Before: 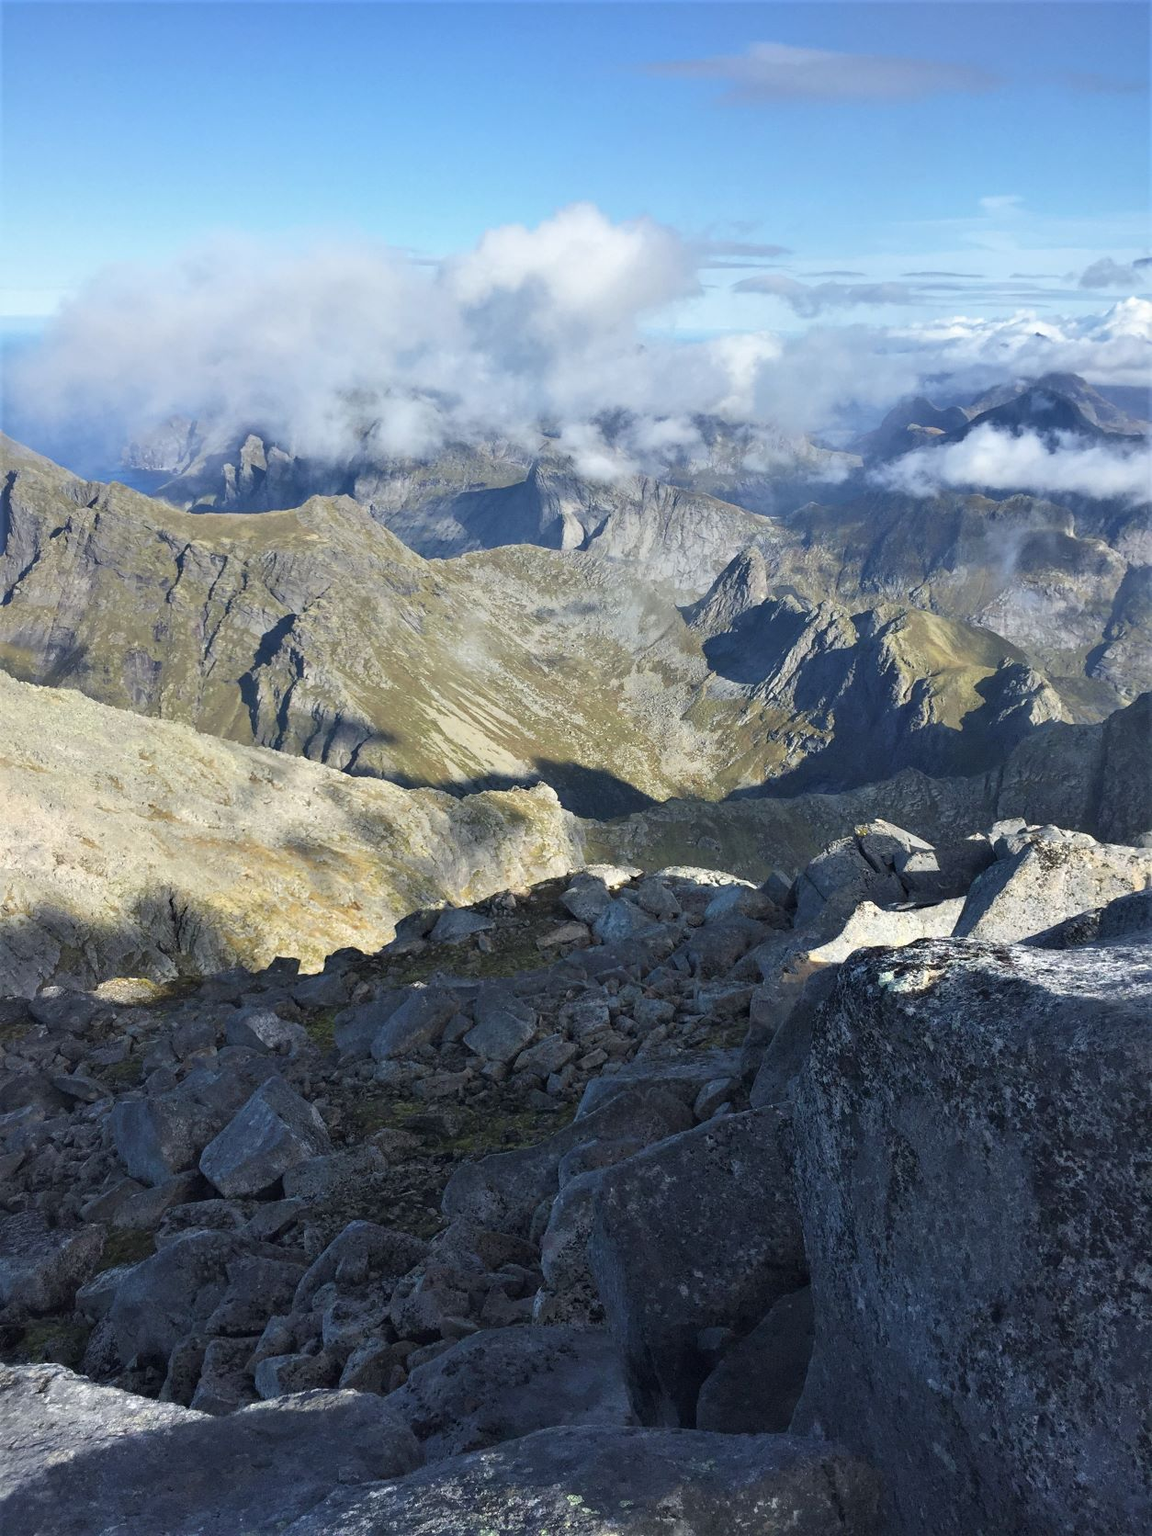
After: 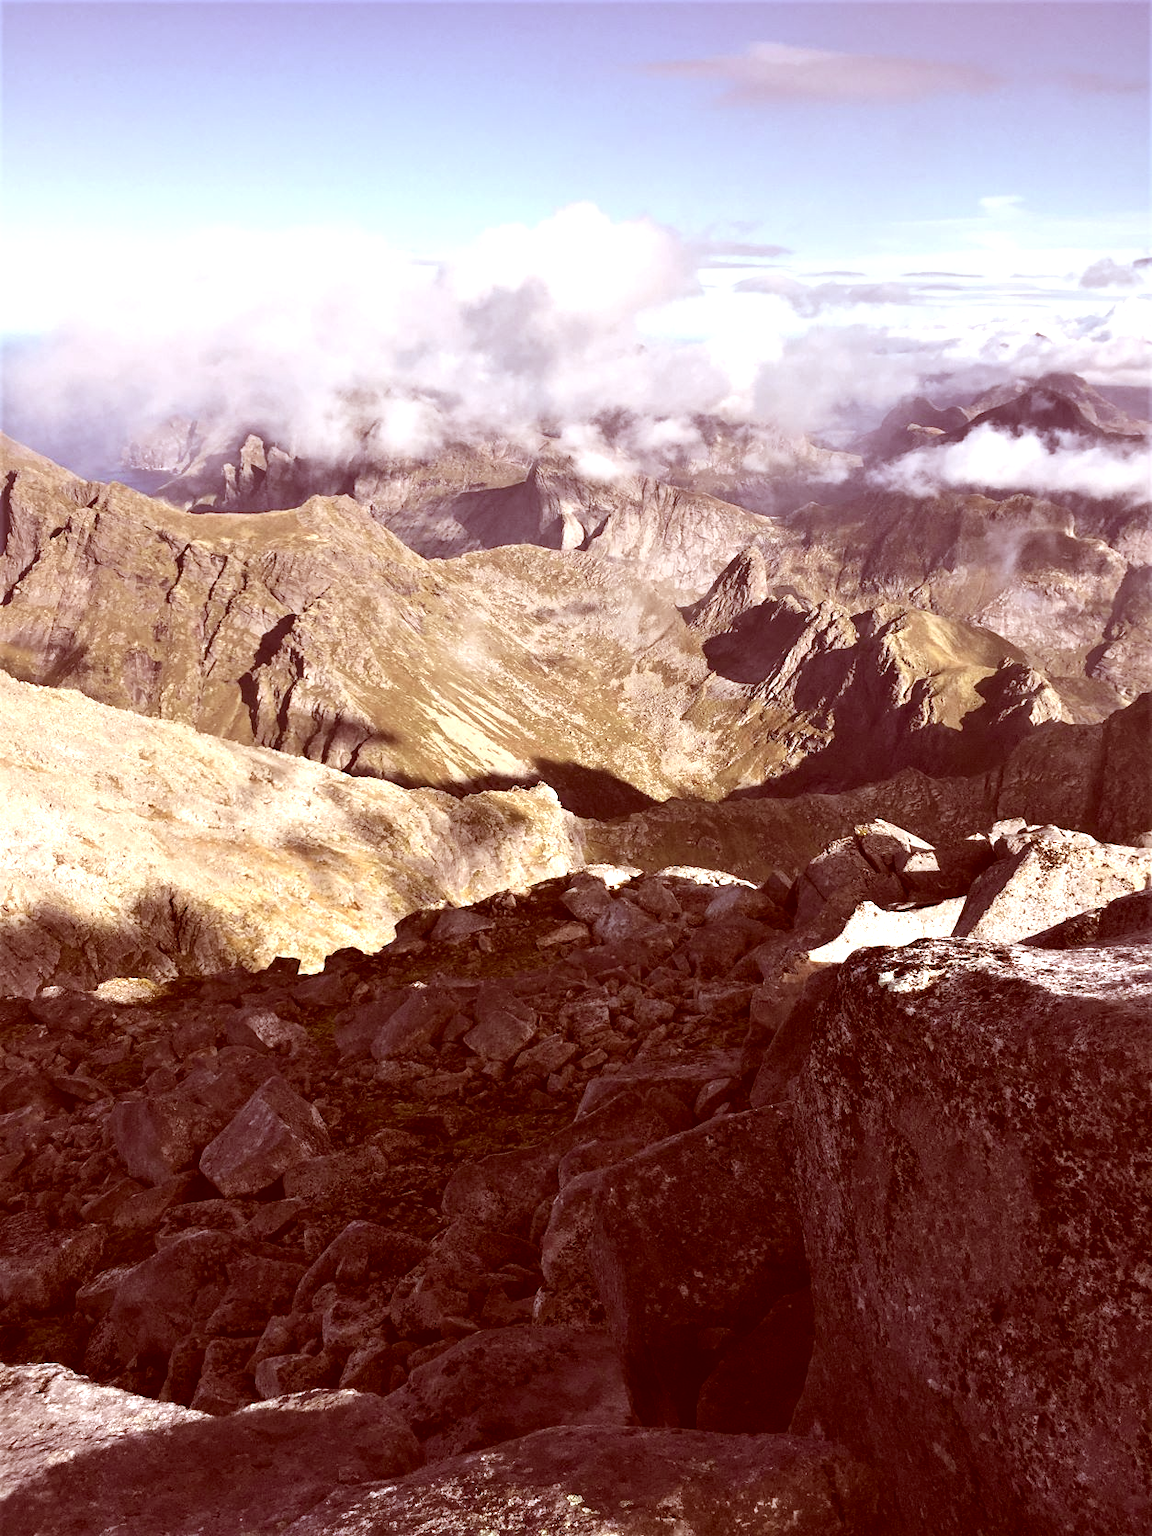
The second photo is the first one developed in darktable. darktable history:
tone equalizer: -8 EV -0.75 EV, -7 EV -0.7 EV, -6 EV -0.6 EV, -5 EV -0.4 EV, -3 EV 0.4 EV, -2 EV 0.6 EV, -1 EV 0.7 EV, +0 EV 0.75 EV, edges refinement/feathering 500, mask exposure compensation -1.57 EV, preserve details no
color correction: highlights a* 9.03, highlights b* 8.71, shadows a* 40, shadows b* 40, saturation 0.8
